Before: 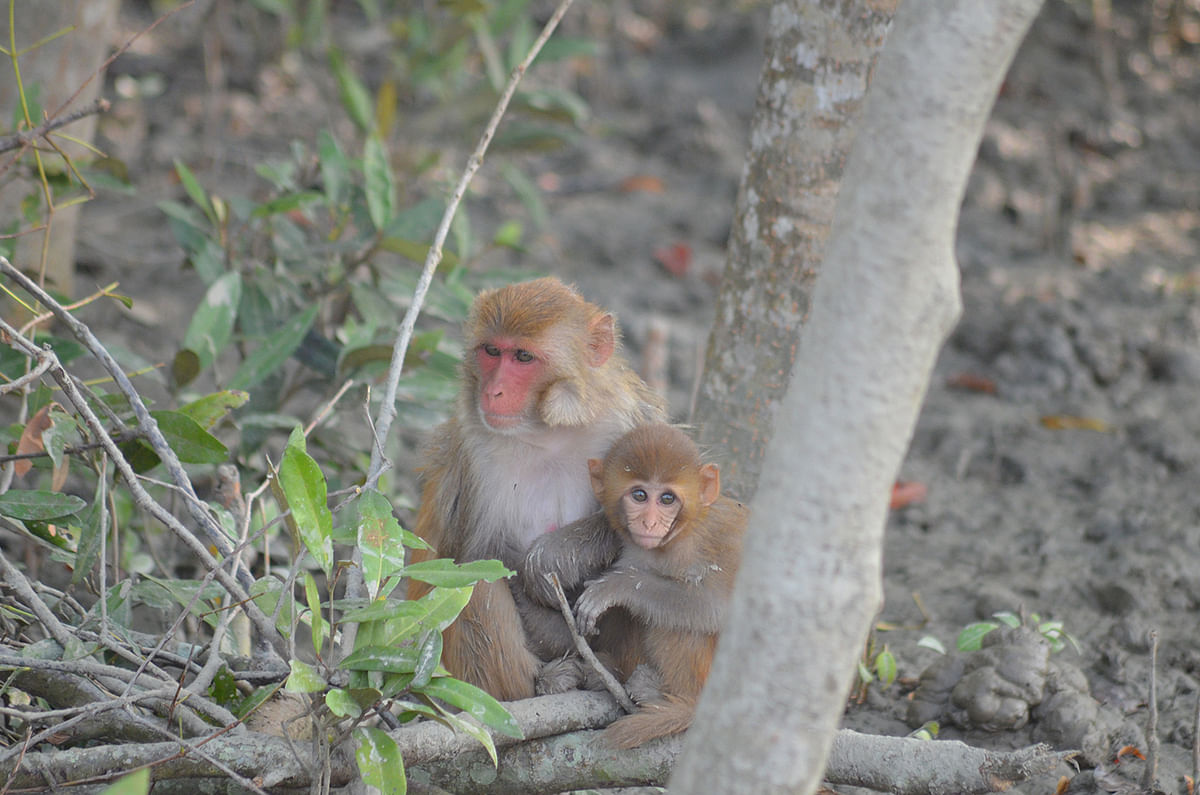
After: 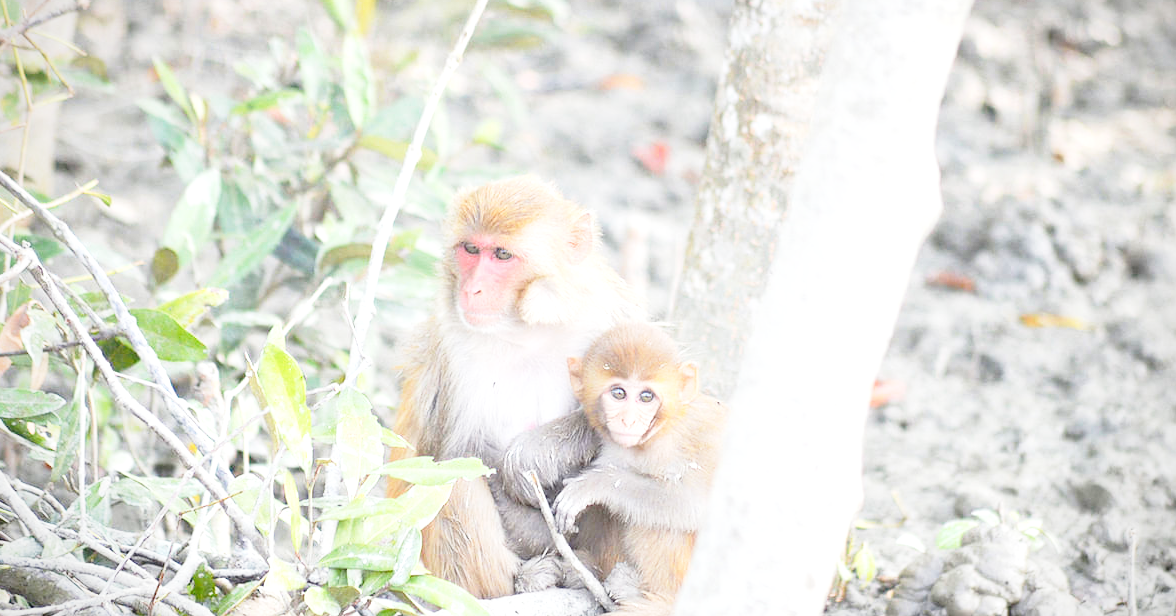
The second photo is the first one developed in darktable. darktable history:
base curve: curves: ch0 [(0, 0) (0.028, 0.03) (0.121, 0.232) (0.46, 0.748) (0.859, 0.968) (1, 1)], preserve colors none
tone equalizer: -8 EV -0.382 EV, -7 EV -0.362 EV, -6 EV -0.297 EV, -5 EV -0.23 EV, -3 EV 0.195 EV, -2 EV 0.316 EV, -1 EV 0.395 EV, +0 EV 0.425 EV
crop and rotate: left 1.797%, top 12.896%, right 0.173%, bottom 9.596%
vignetting: fall-off start 84.78%, fall-off radius 80.41%, width/height ratio 1.217
exposure: black level correction 0, exposure 0.951 EV, compensate highlight preservation false
